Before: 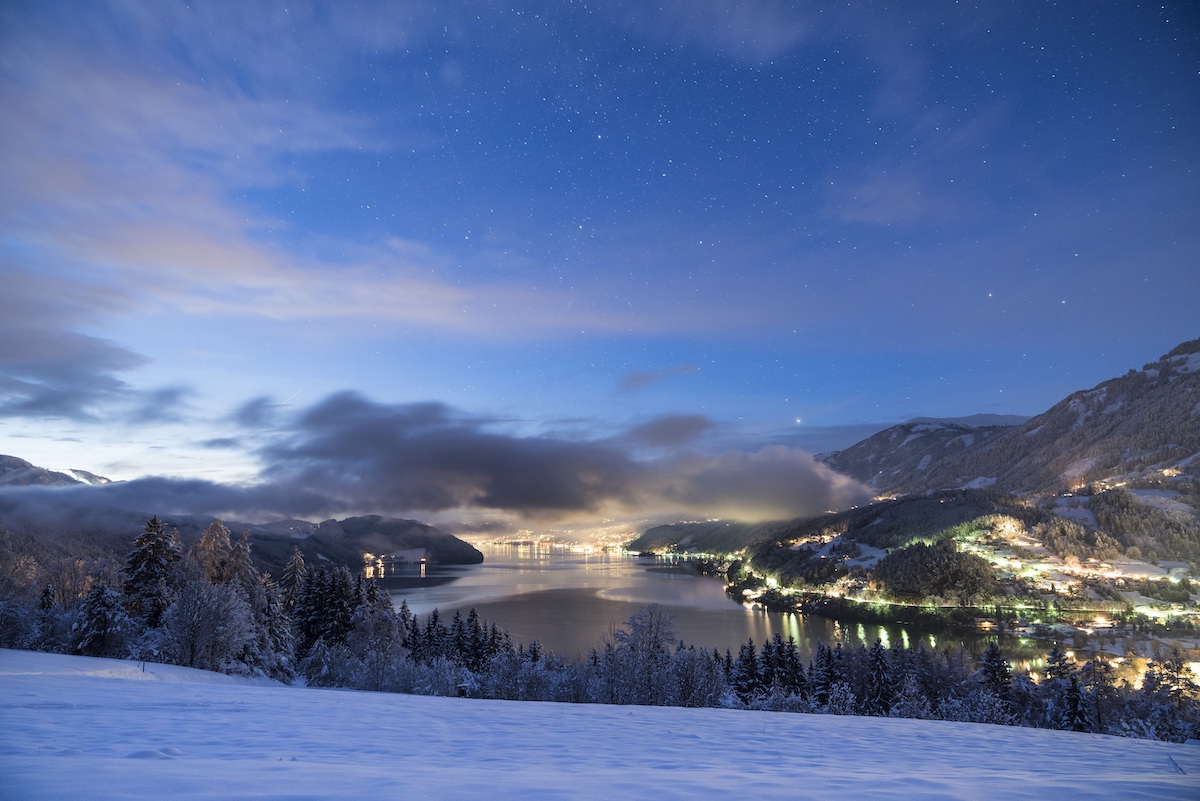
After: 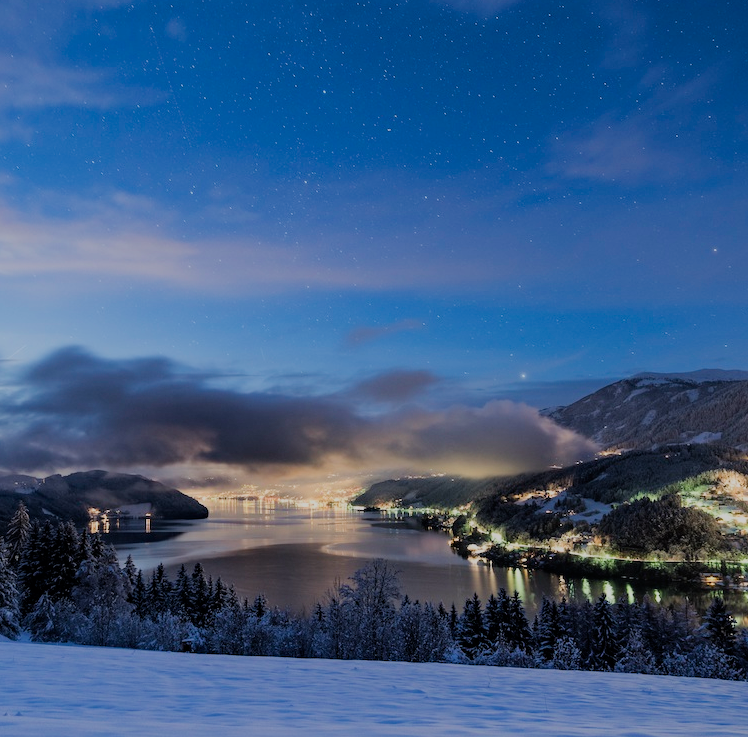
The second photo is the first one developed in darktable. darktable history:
haze removal: compatibility mode true, adaptive false
exposure: black level correction 0, exposure 1.5 EV, compensate exposure bias true, compensate highlight preservation false
filmic rgb: black relative exposure -7.32 EV, white relative exposure 5.09 EV, hardness 3.2
crop and rotate: left 22.918%, top 5.629%, right 14.711%, bottom 2.247%
